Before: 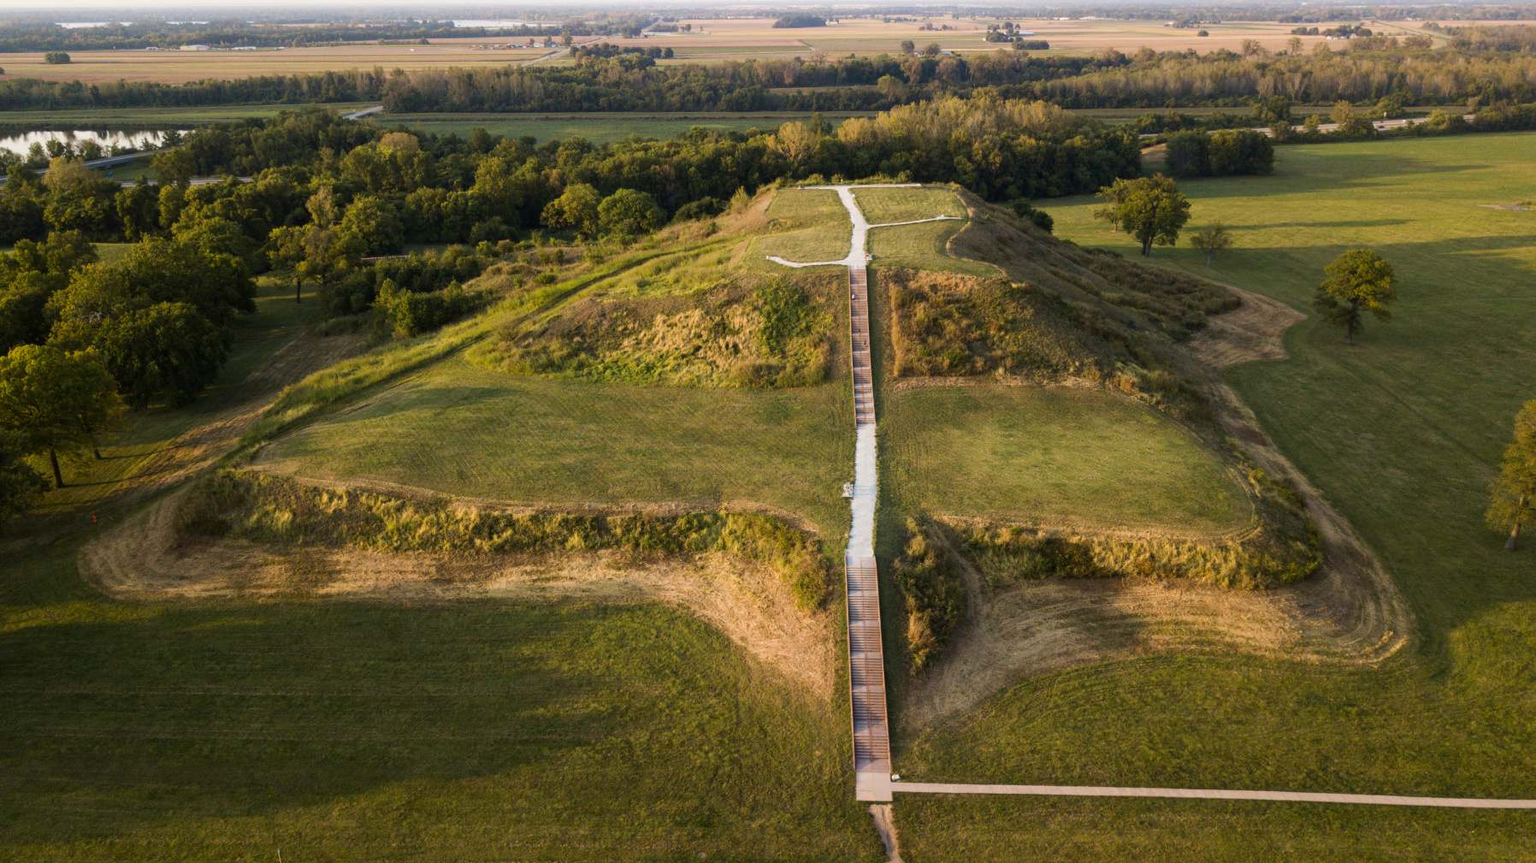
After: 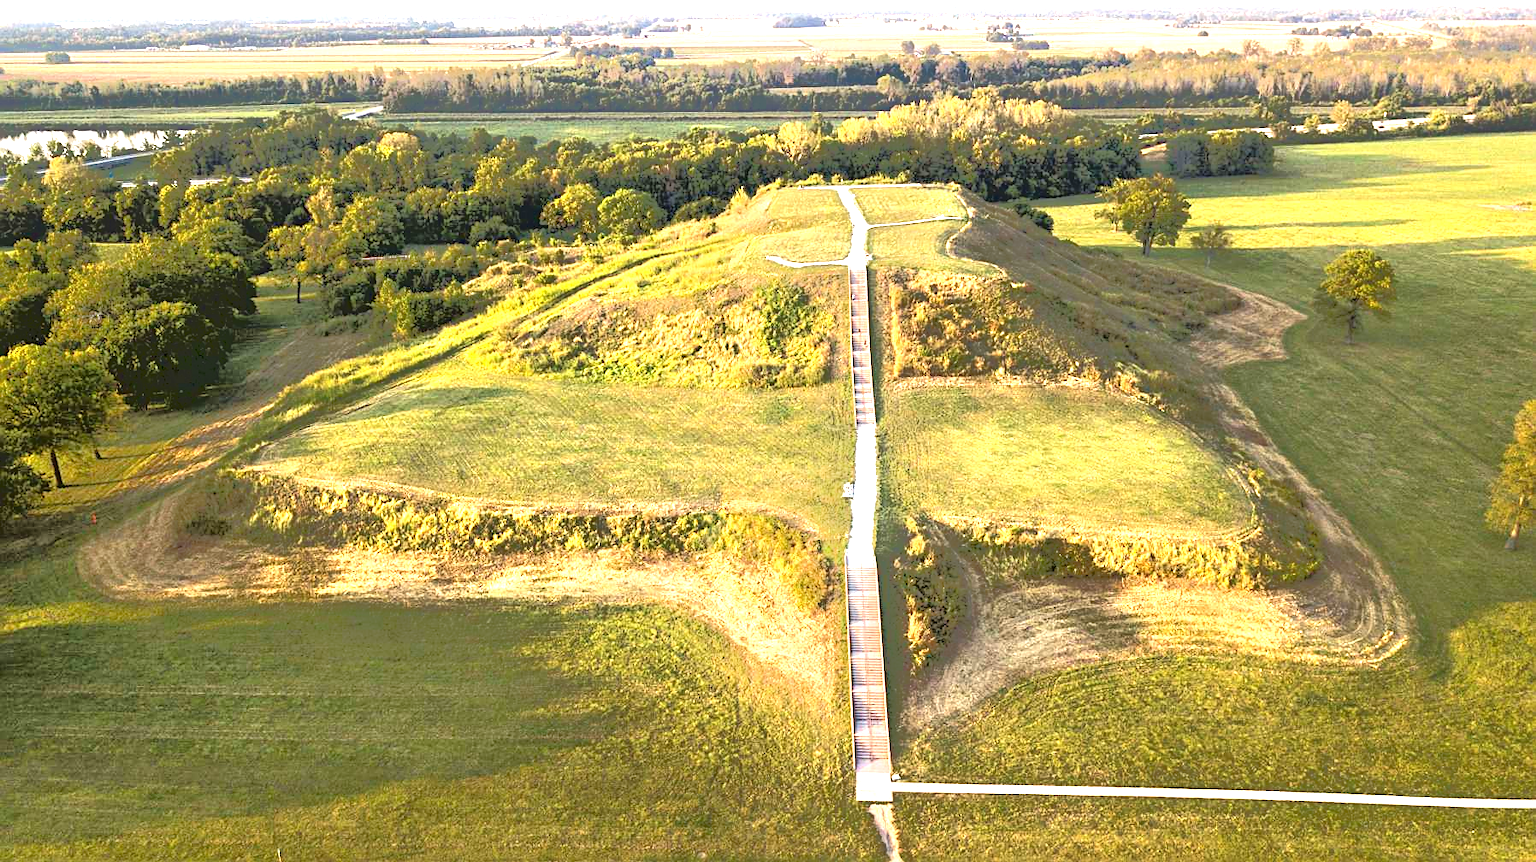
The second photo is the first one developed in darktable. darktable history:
exposure: black level correction 0, exposure 1.965 EV, compensate exposure bias true, compensate highlight preservation false
shadows and highlights: shadows -10.4, white point adjustment 1.39, highlights 10.68
tone equalizer: -7 EV -0.653 EV, -6 EV 1.02 EV, -5 EV -0.437 EV, -4 EV 0.46 EV, -3 EV 0.416 EV, -2 EV 0.146 EV, -1 EV -0.166 EV, +0 EV -0.377 EV, mask exposure compensation -0.513 EV
sharpen: on, module defaults
